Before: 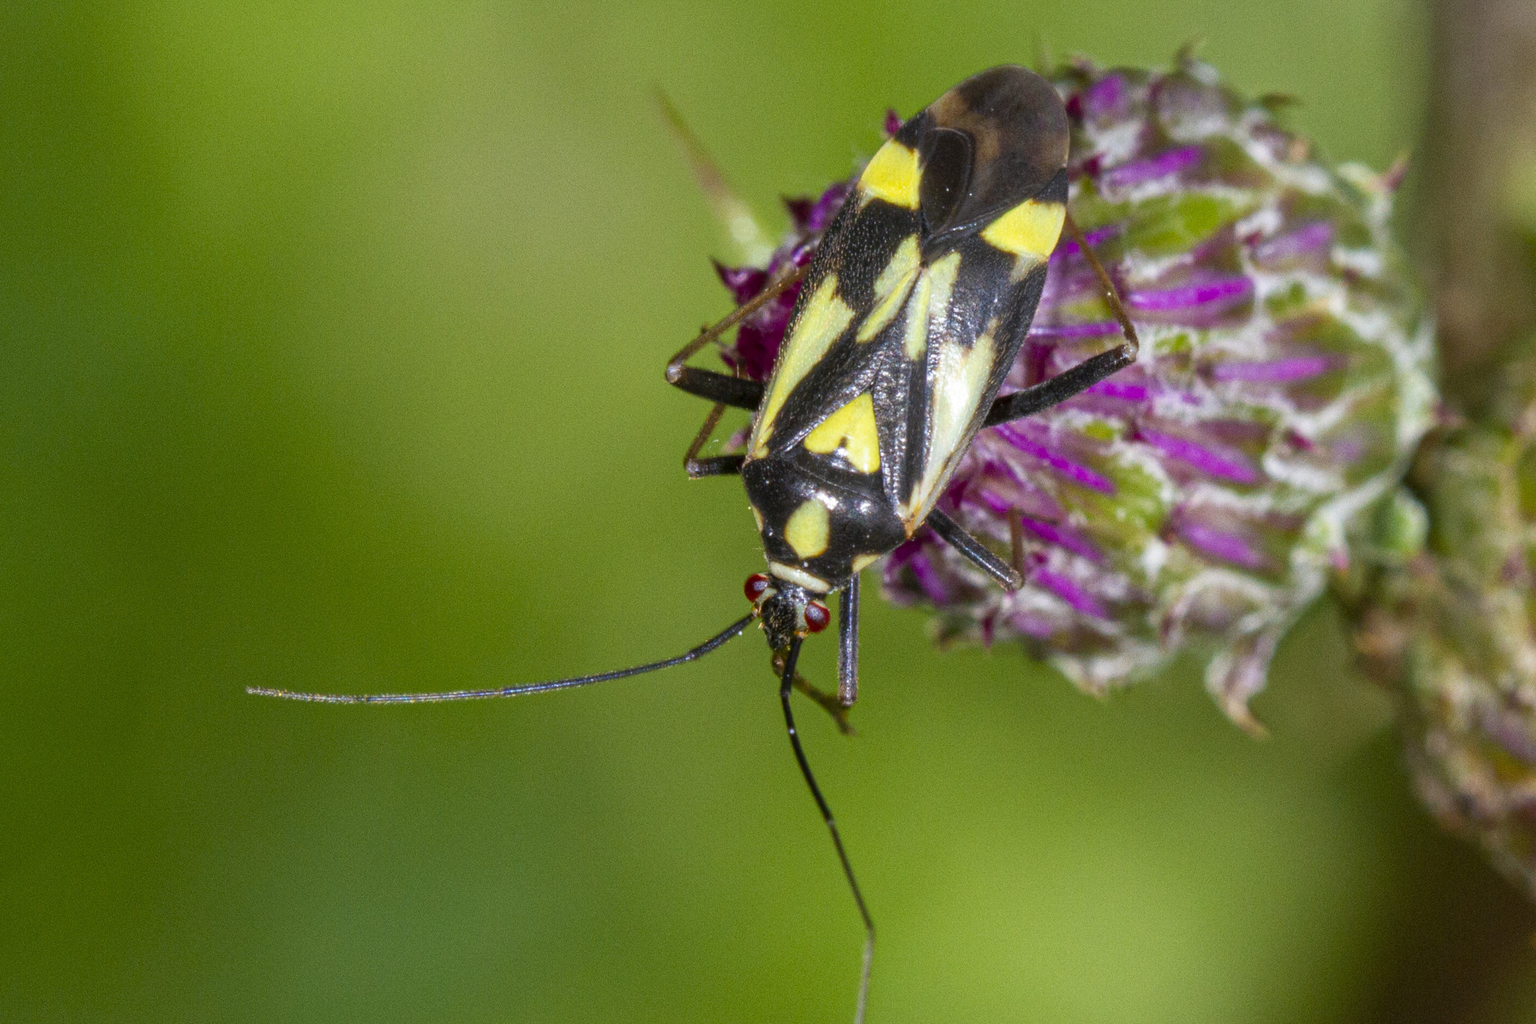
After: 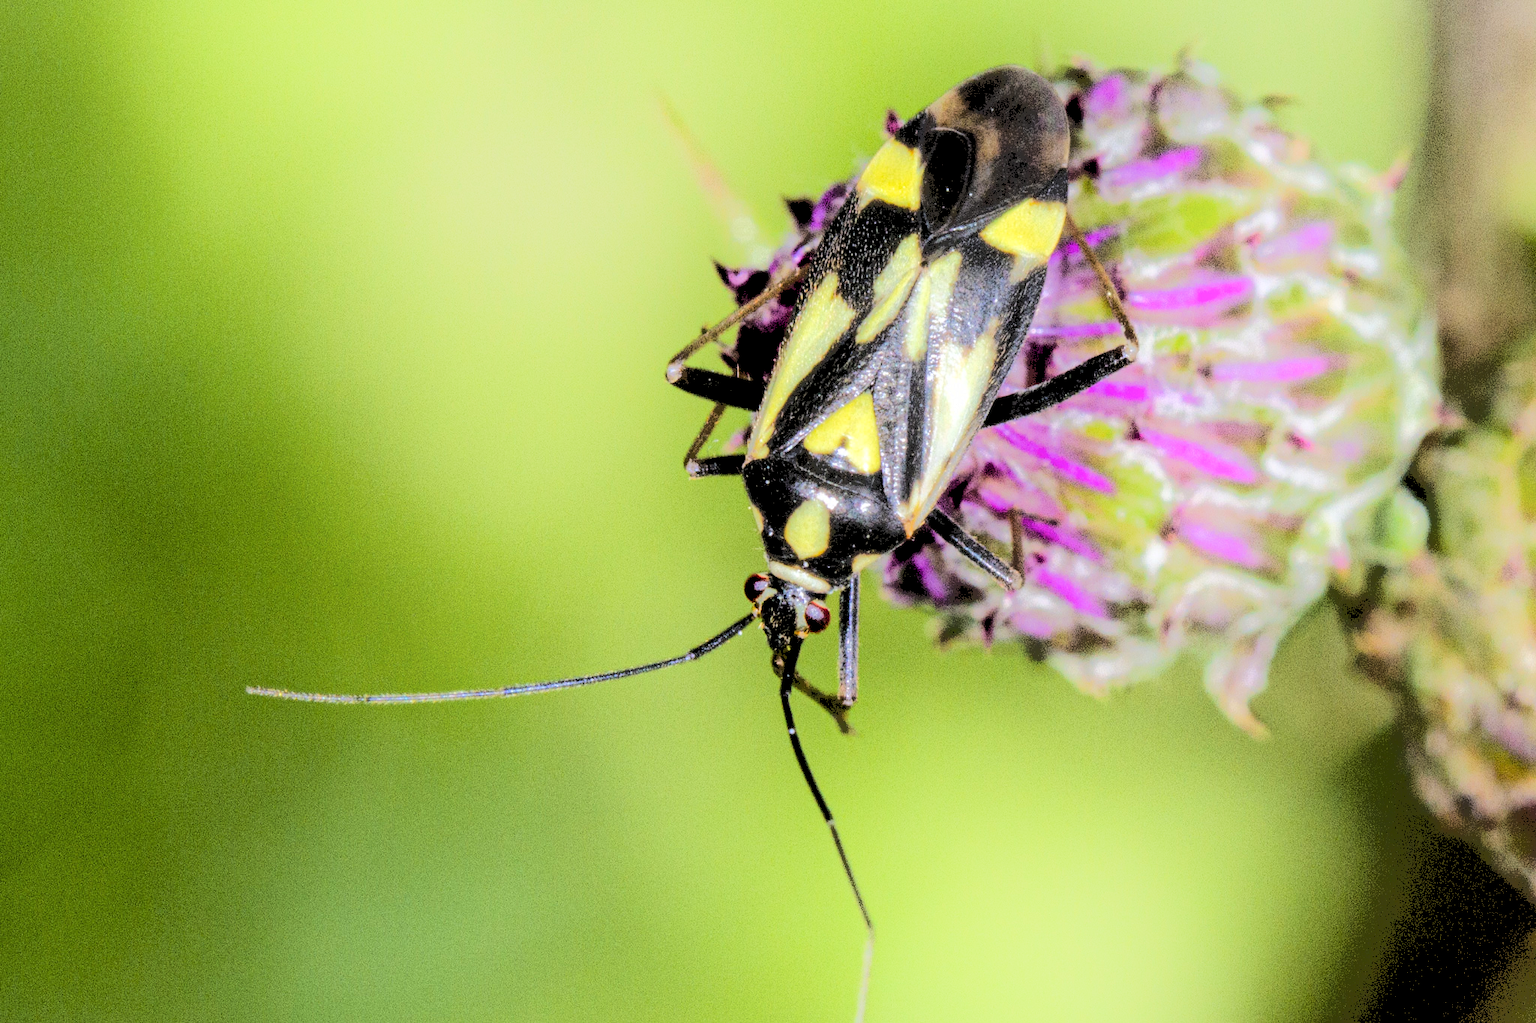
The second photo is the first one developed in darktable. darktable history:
rgb levels: levels [[0.027, 0.429, 0.996], [0, 0.5, 1], [0, 0.5, 1]]
base curve: curves: ch0 [(0.065, 0.026) (0.236, 0.358) (0.53, 0.546) (0.777, 0.841) (0.924, 0.992)], preserve colors average RGB
shadows and highlights: highlights 70.7, soften with gaussian
